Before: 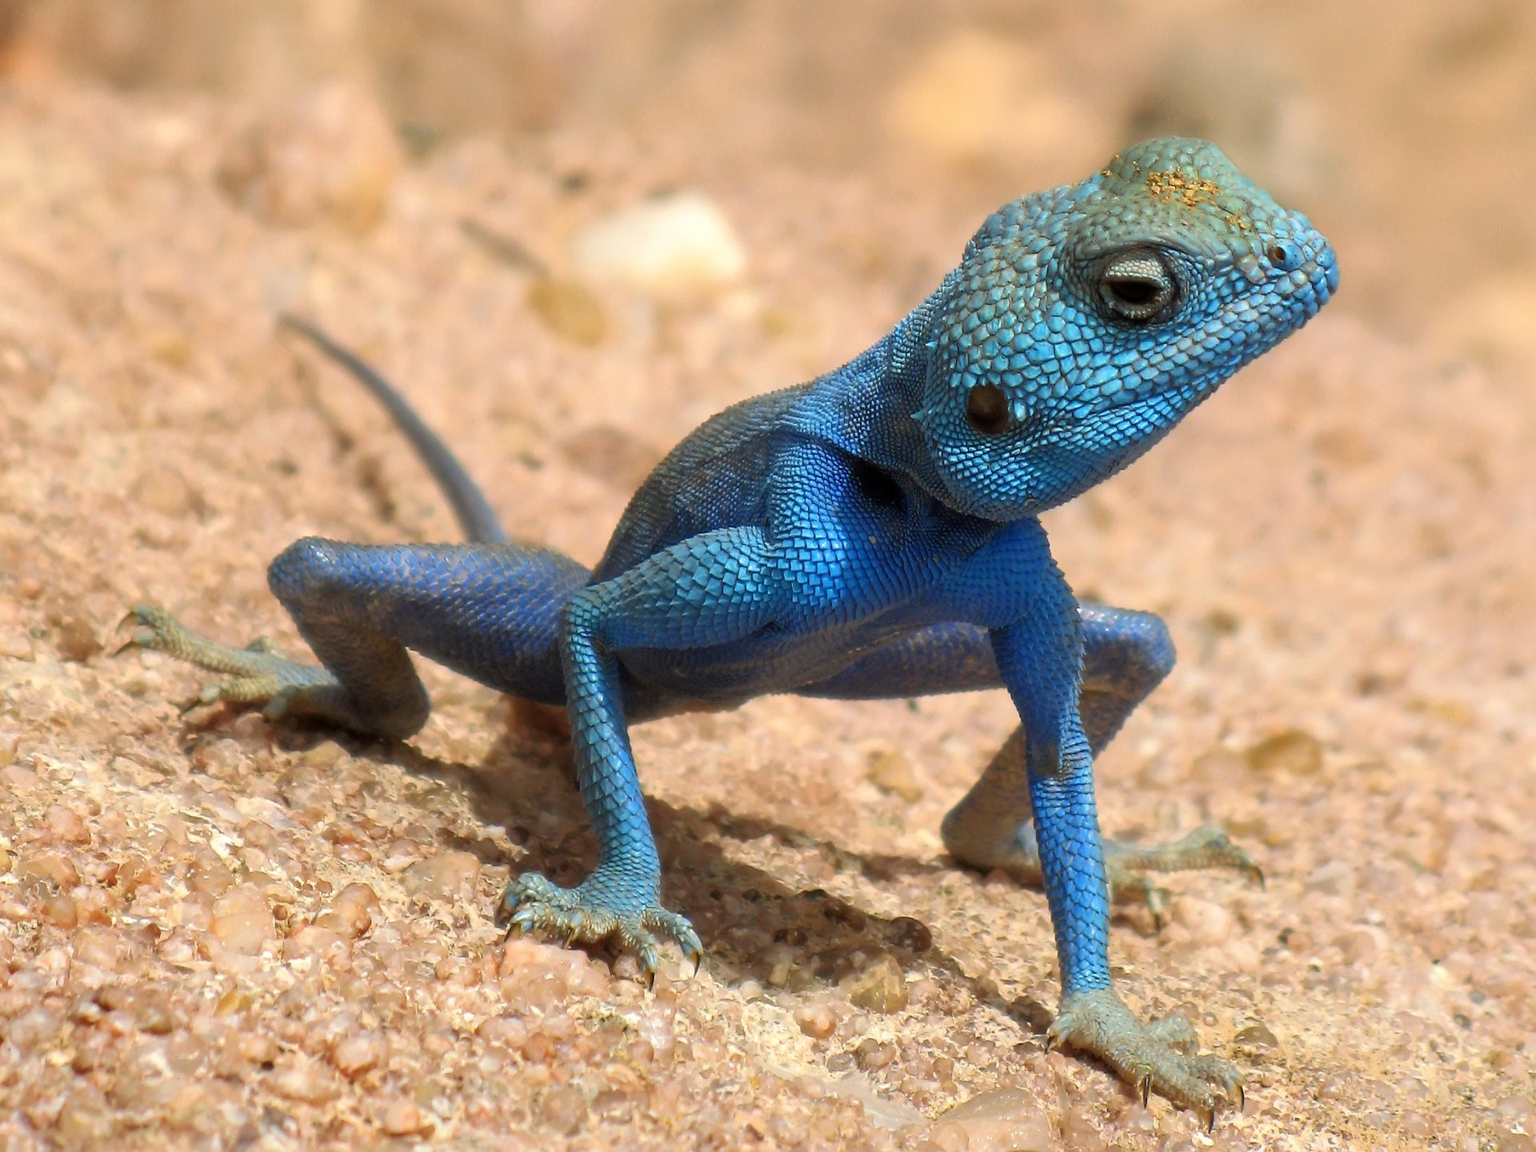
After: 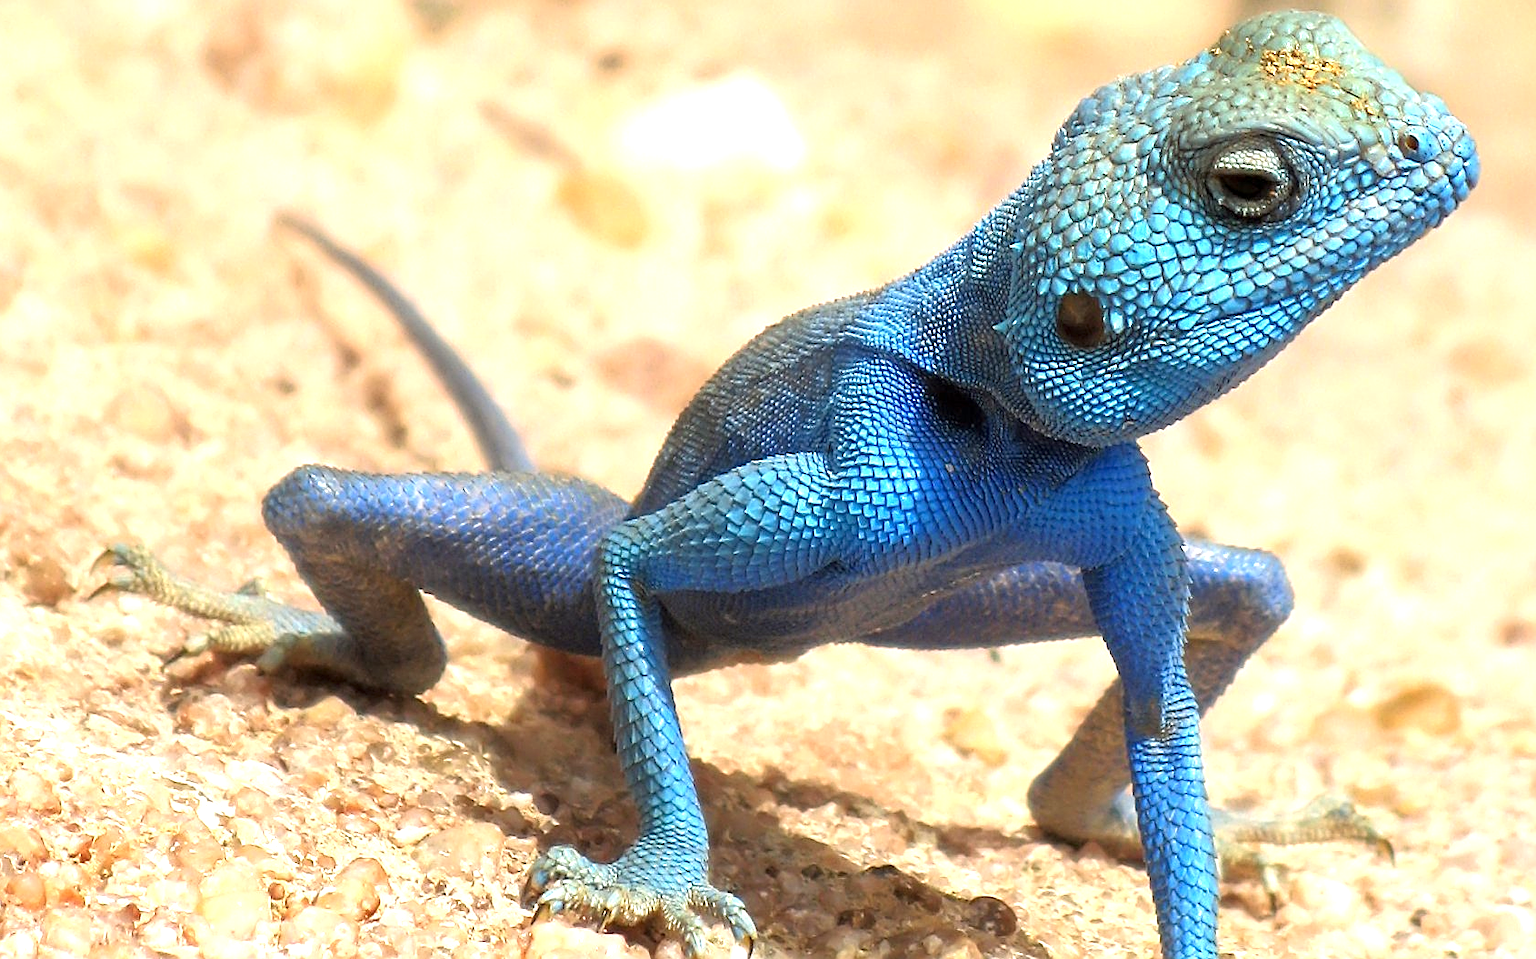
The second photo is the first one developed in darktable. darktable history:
crop and rotate: left 2.431%, top 11.155%, right 9.541%, bottom 15.462%
exposure: exposure 0.95 EV, compensate highlight preservation false
sharpen: amount 0.597
